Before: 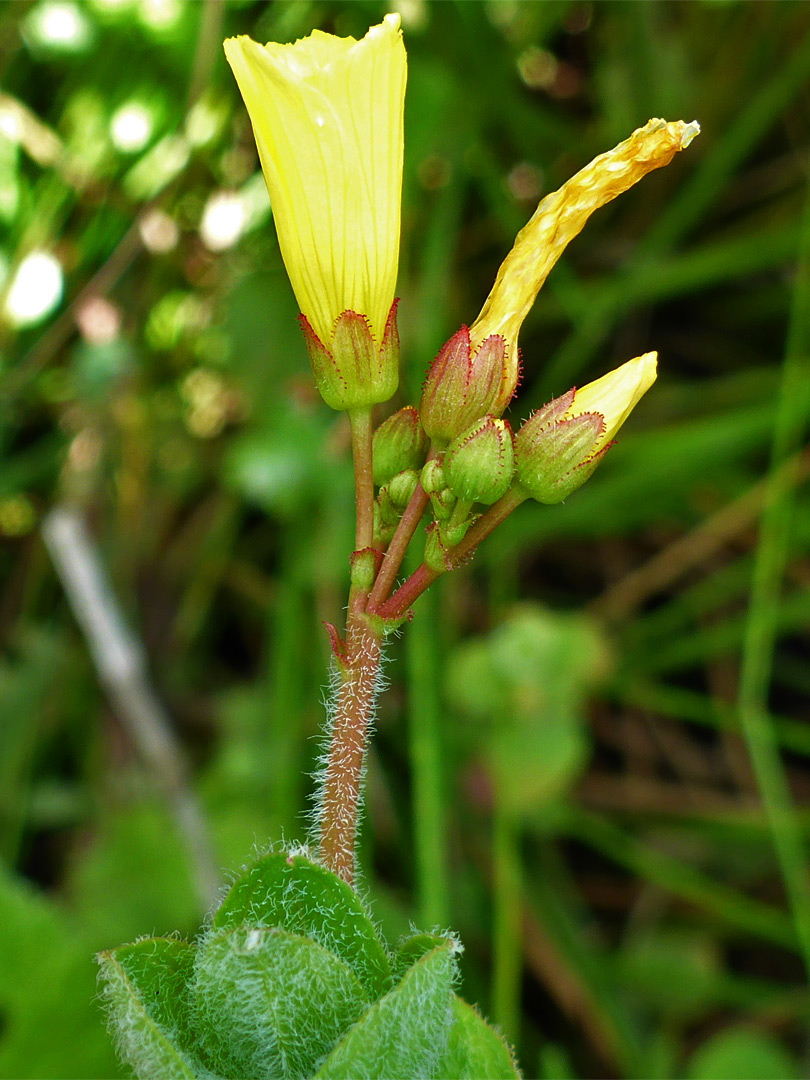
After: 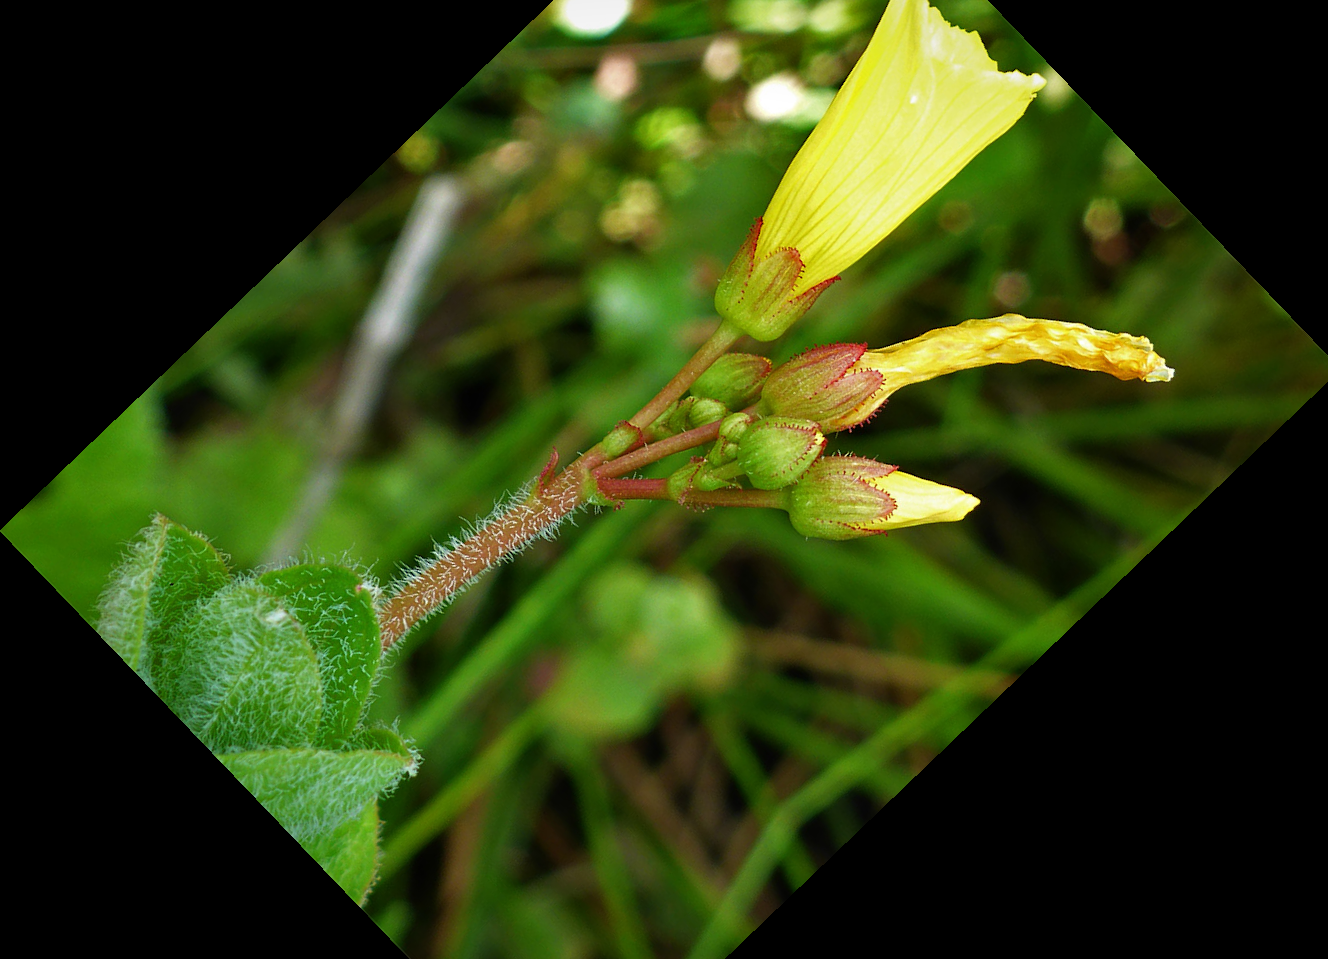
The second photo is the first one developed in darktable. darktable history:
crop and rotate: angle -46.26°, top 16.234%, right 0.912%, bottom 11.704%
vignetting: fall-off start 80.87%, fall-off radius 61.59%, brightness -0.384, saturation 0.007, center (0, 0.007), automatic ratio true, width/height ratio 1.418
